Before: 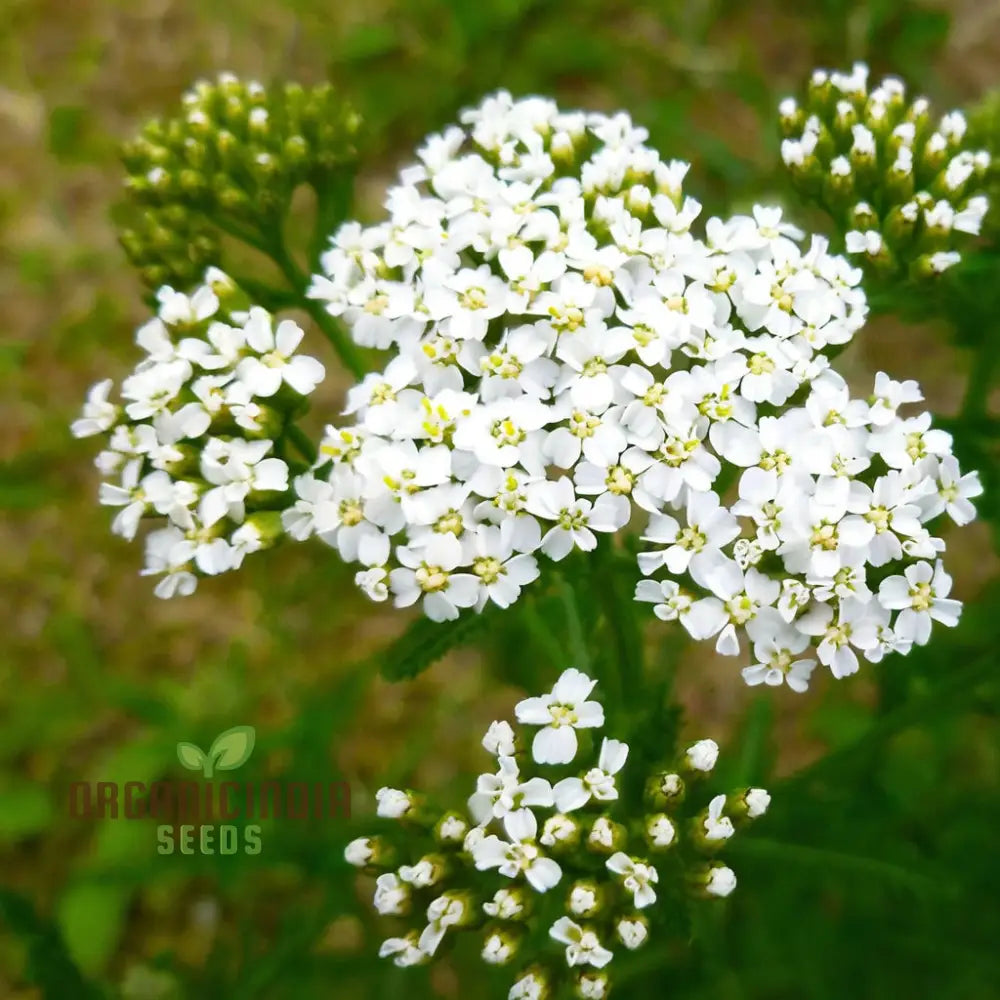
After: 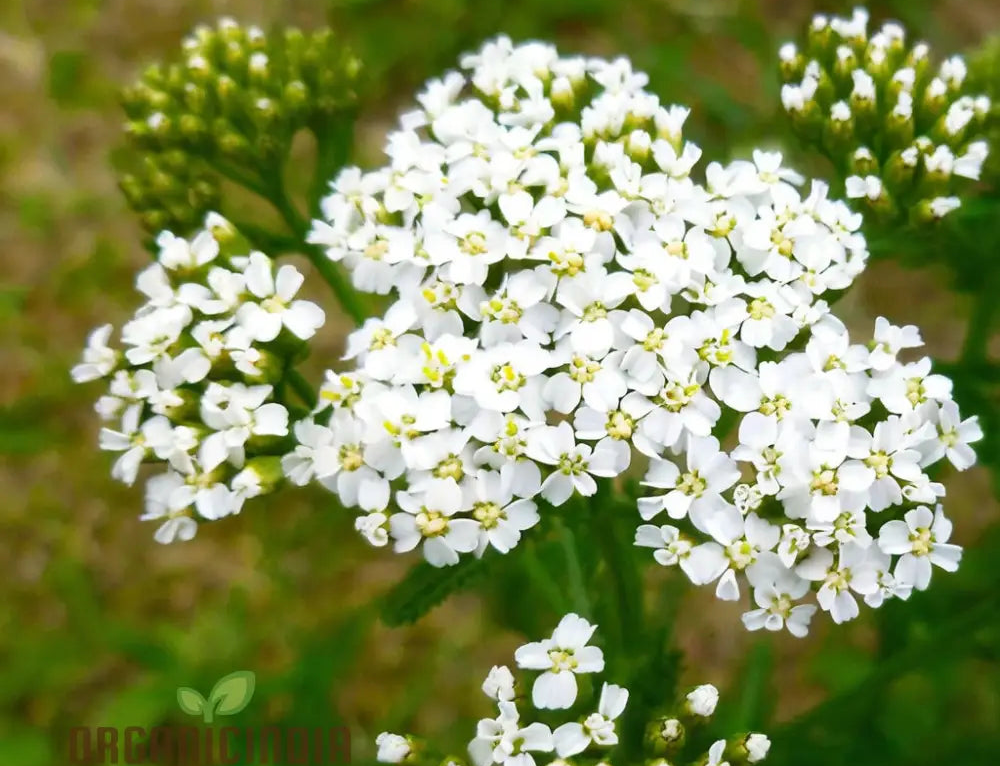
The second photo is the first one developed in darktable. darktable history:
crop: top 5.581%, bottom 17.724%
